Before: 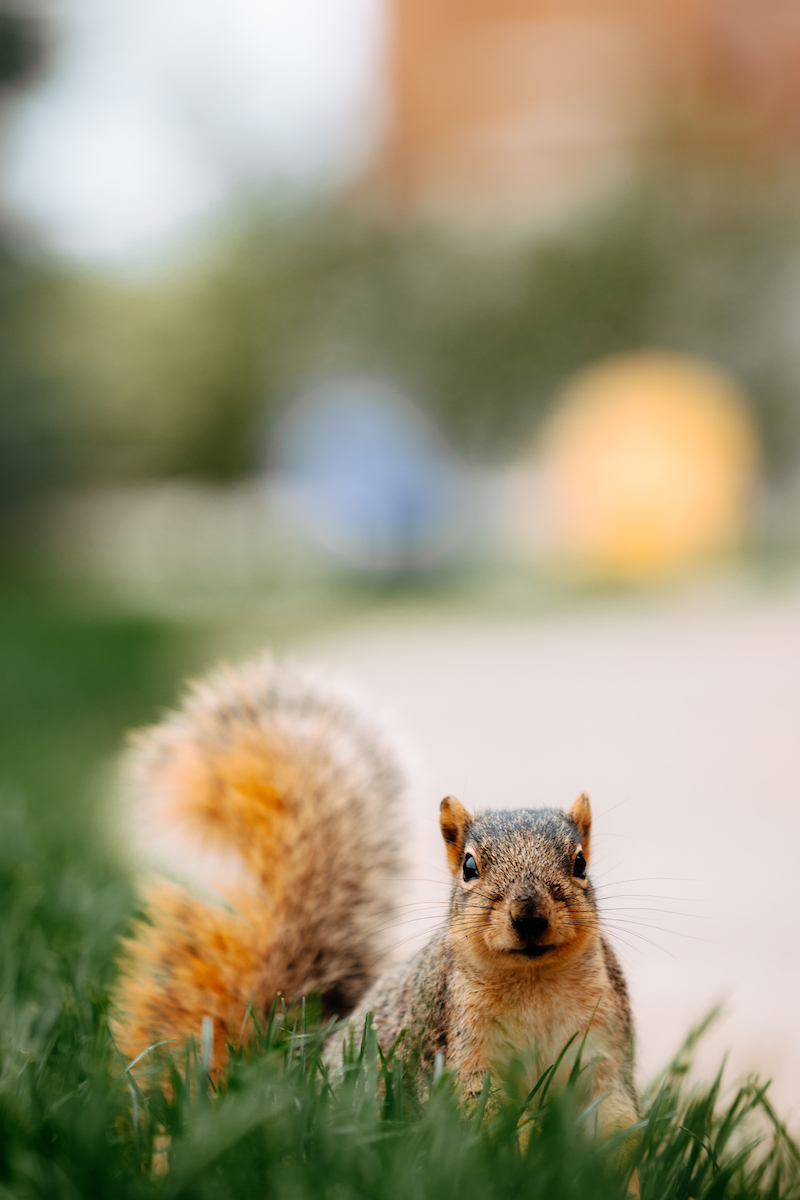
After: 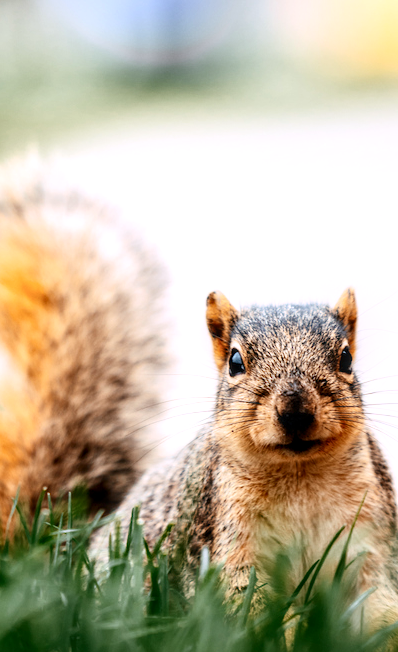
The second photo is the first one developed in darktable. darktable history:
contrast brightness saturation: contrast 0.222
local contrast: detail 130%
crop: left 29.251%, top 42.126%, right 20.93%, bottom 3.488%
base curve: curves: ch0 [(0, 0) (0.283, 0.295) (1, 1)], preserve colors none
shadows and highlights: radius 333.43, shadows 65.19, highlights 5.08, compress 87.61%, soften with gaussian
color calibration: illuminant as shot in camera, x 0.358, y 0.373, temperature 4628.91 K
exposure: black level correction 0, exposure 0.399 EV, compensate highlight preservation false
